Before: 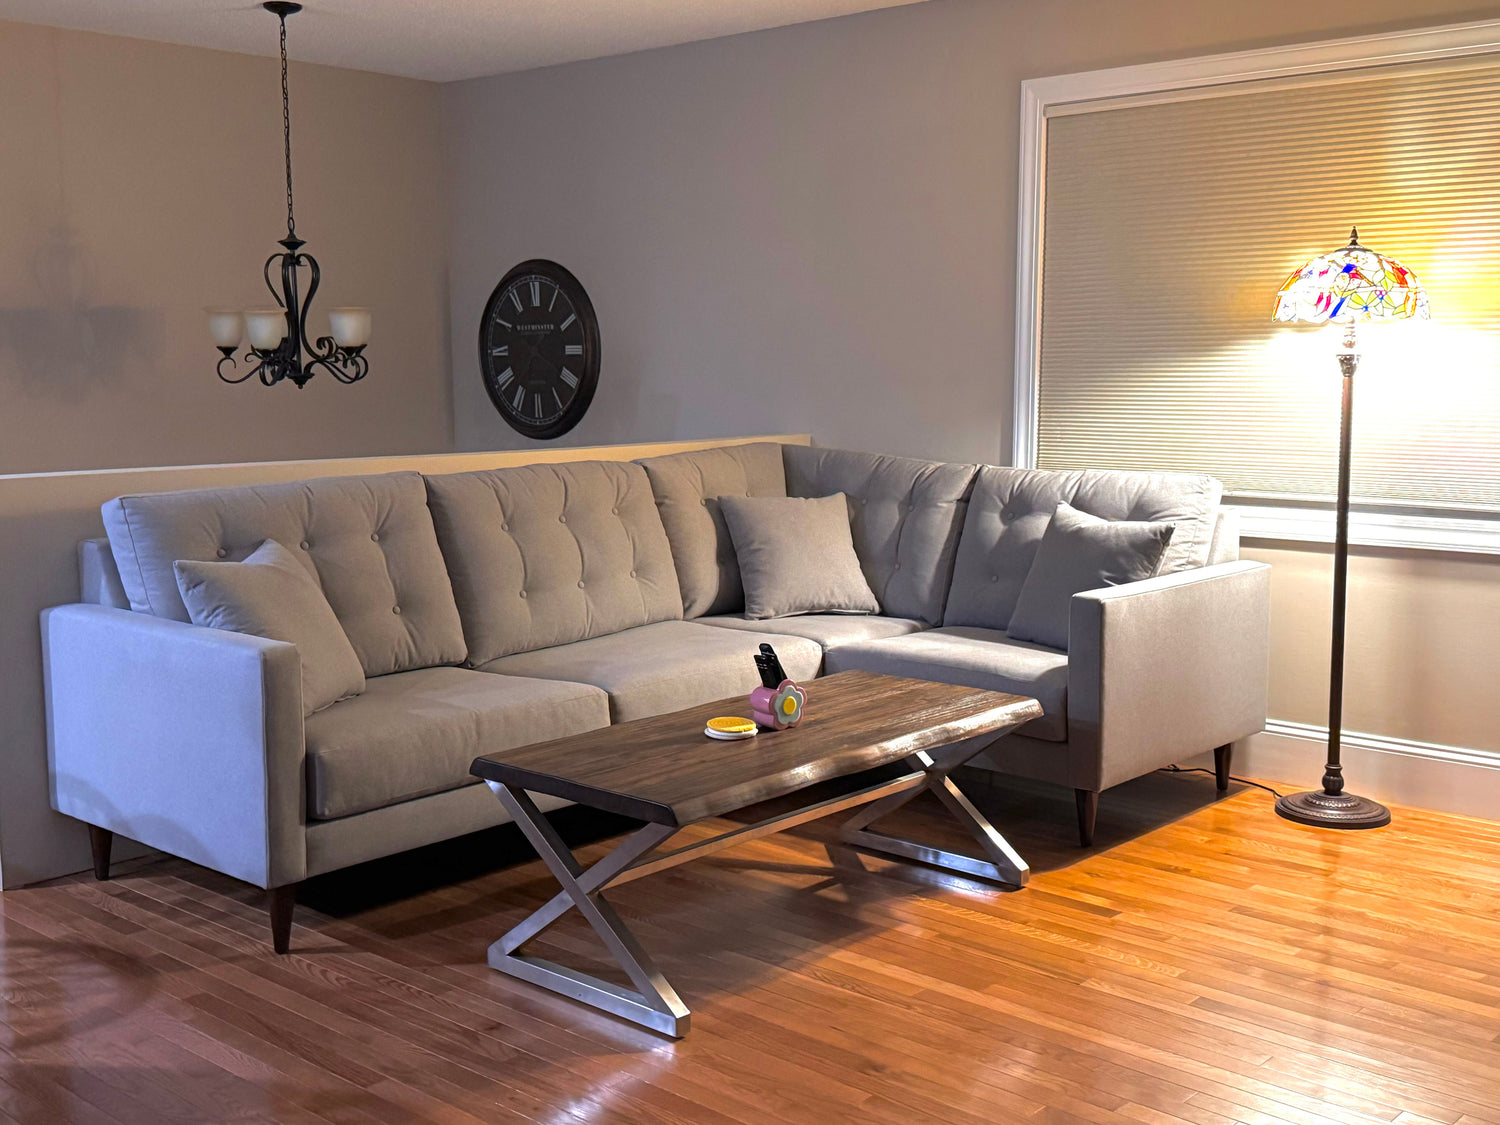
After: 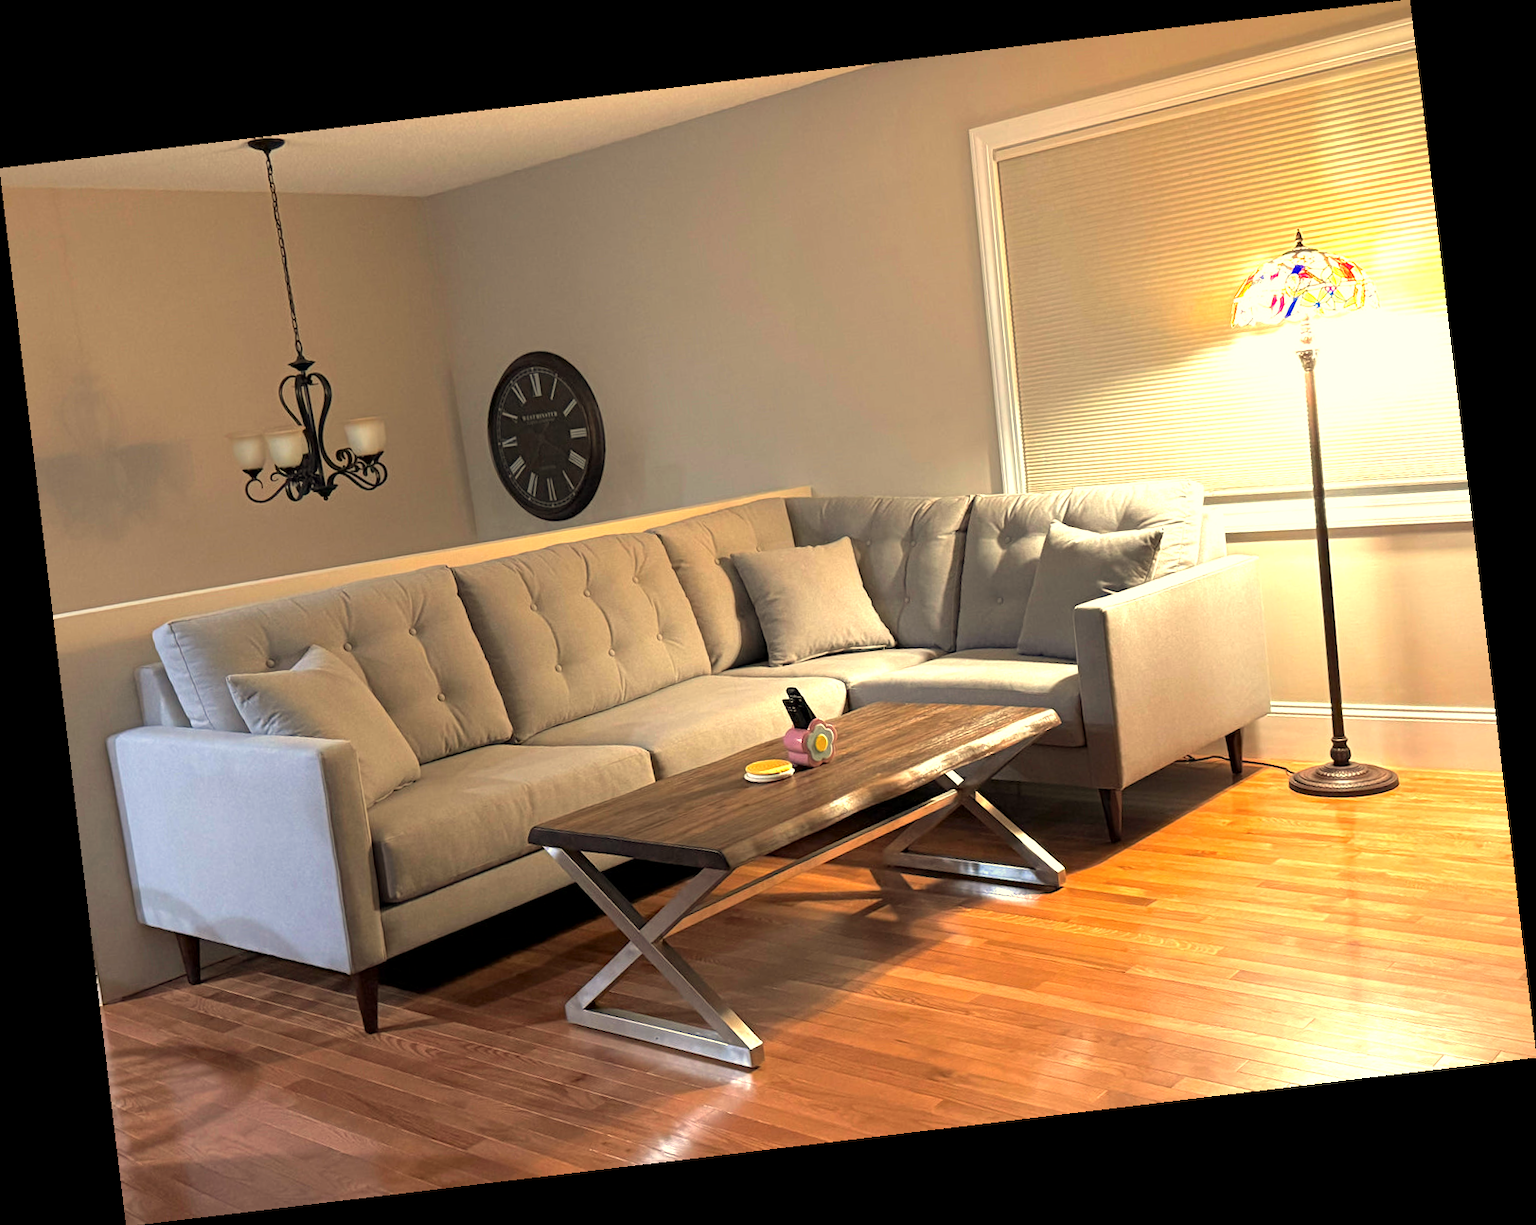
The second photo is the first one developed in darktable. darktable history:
exposure: black level correction 0.001, exposure 0.5 EV, compensate exposure bias true, compensate highlight preservation false
white balance: red 1.08, blue 0.791
contrast brightness saturation: saturation -0.05
rotate and perspective: rotation -6.83°, automatic cropping off
